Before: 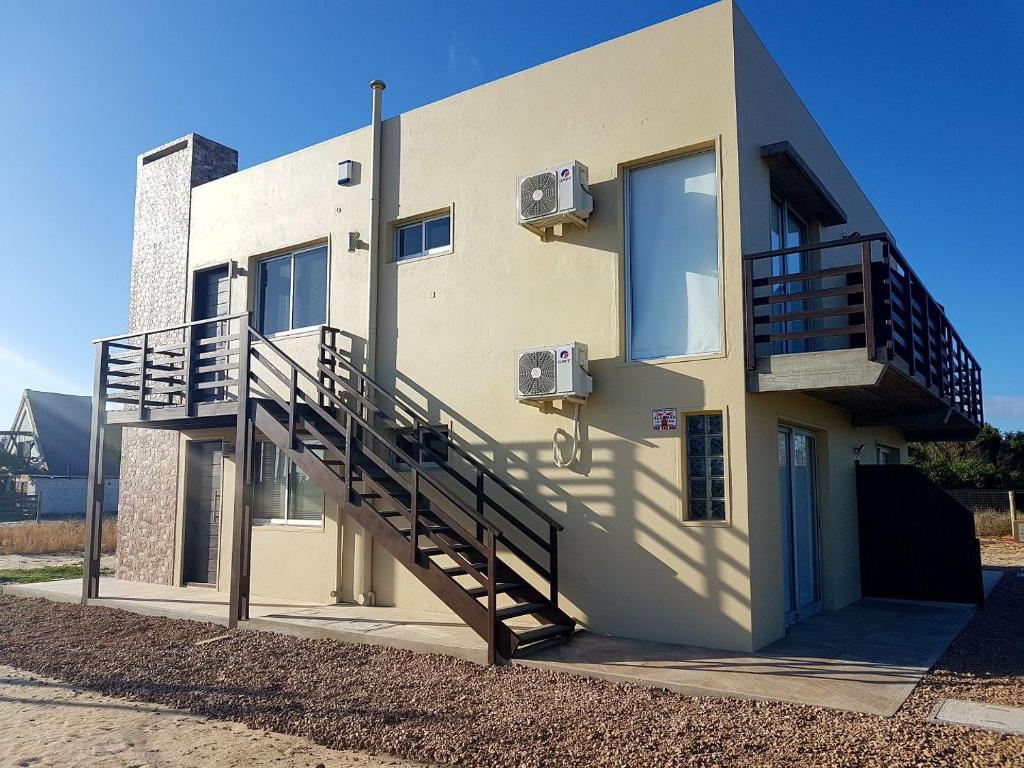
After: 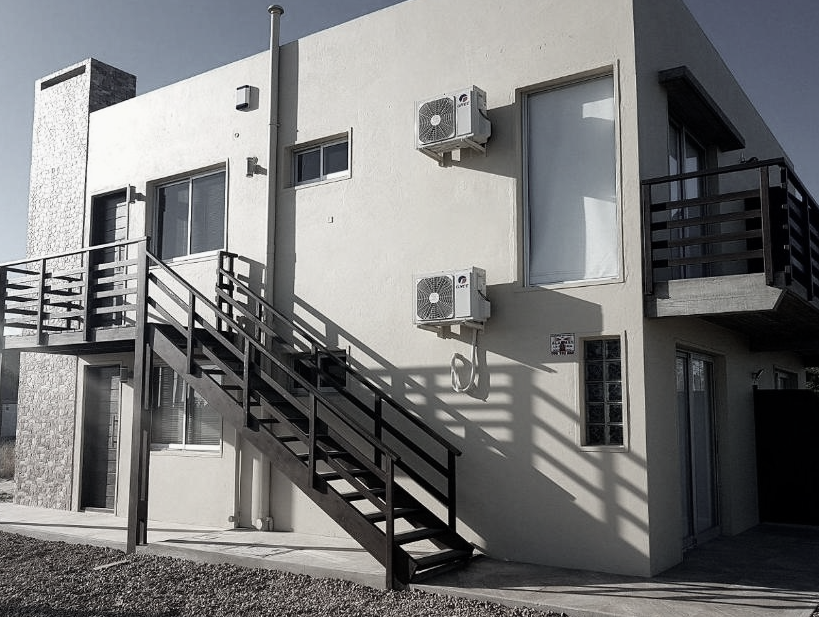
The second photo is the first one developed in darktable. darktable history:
crop and rotate: left 10.058%, top 9.799%, right 9.958%, bottom 9.776%
exposure: exposure -0.548 EV, compensate highlight preservation false
contrast brightness saturation: contrast 0.07
tone equalizer: -8 EV -0.416 EV, -7 EV -0.401 EV, -6 EV -0.343 EV, -5 EV -0.199 EV, -3 EV 0.255 EV, -2 EV 0.343 EV, -1 EV 0.398 EV, +0 EV 0.426 EV
color correction: highlights b* 0.067, saturation 0.24
shadows and highlights: shadows 0.353, highlights 40.42
